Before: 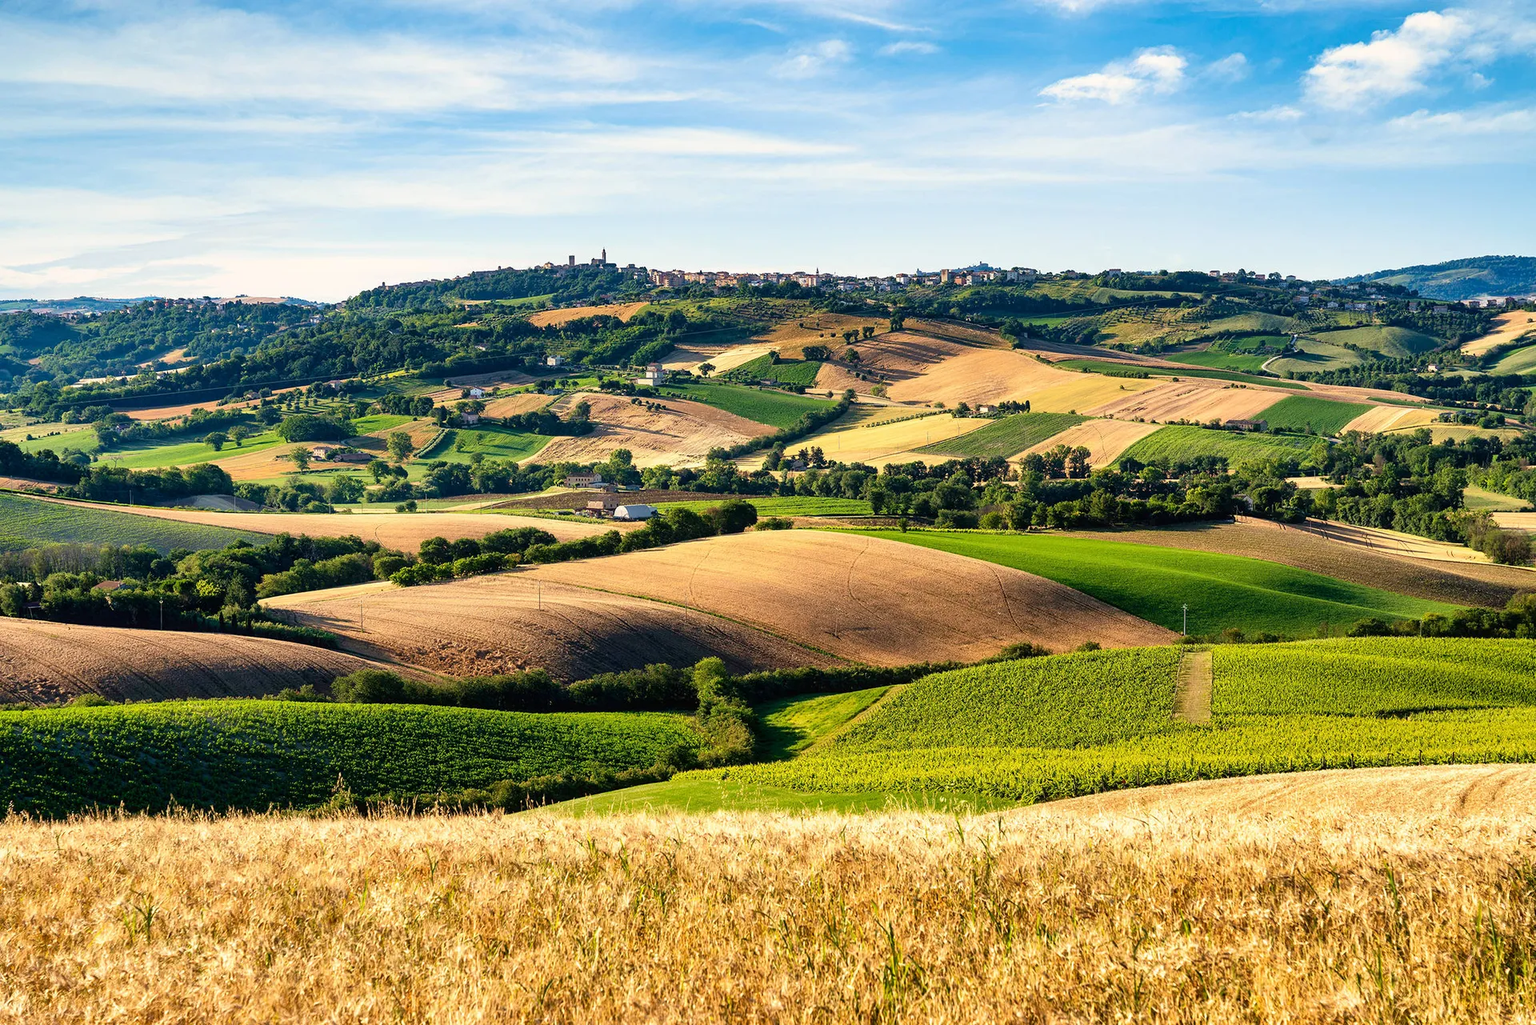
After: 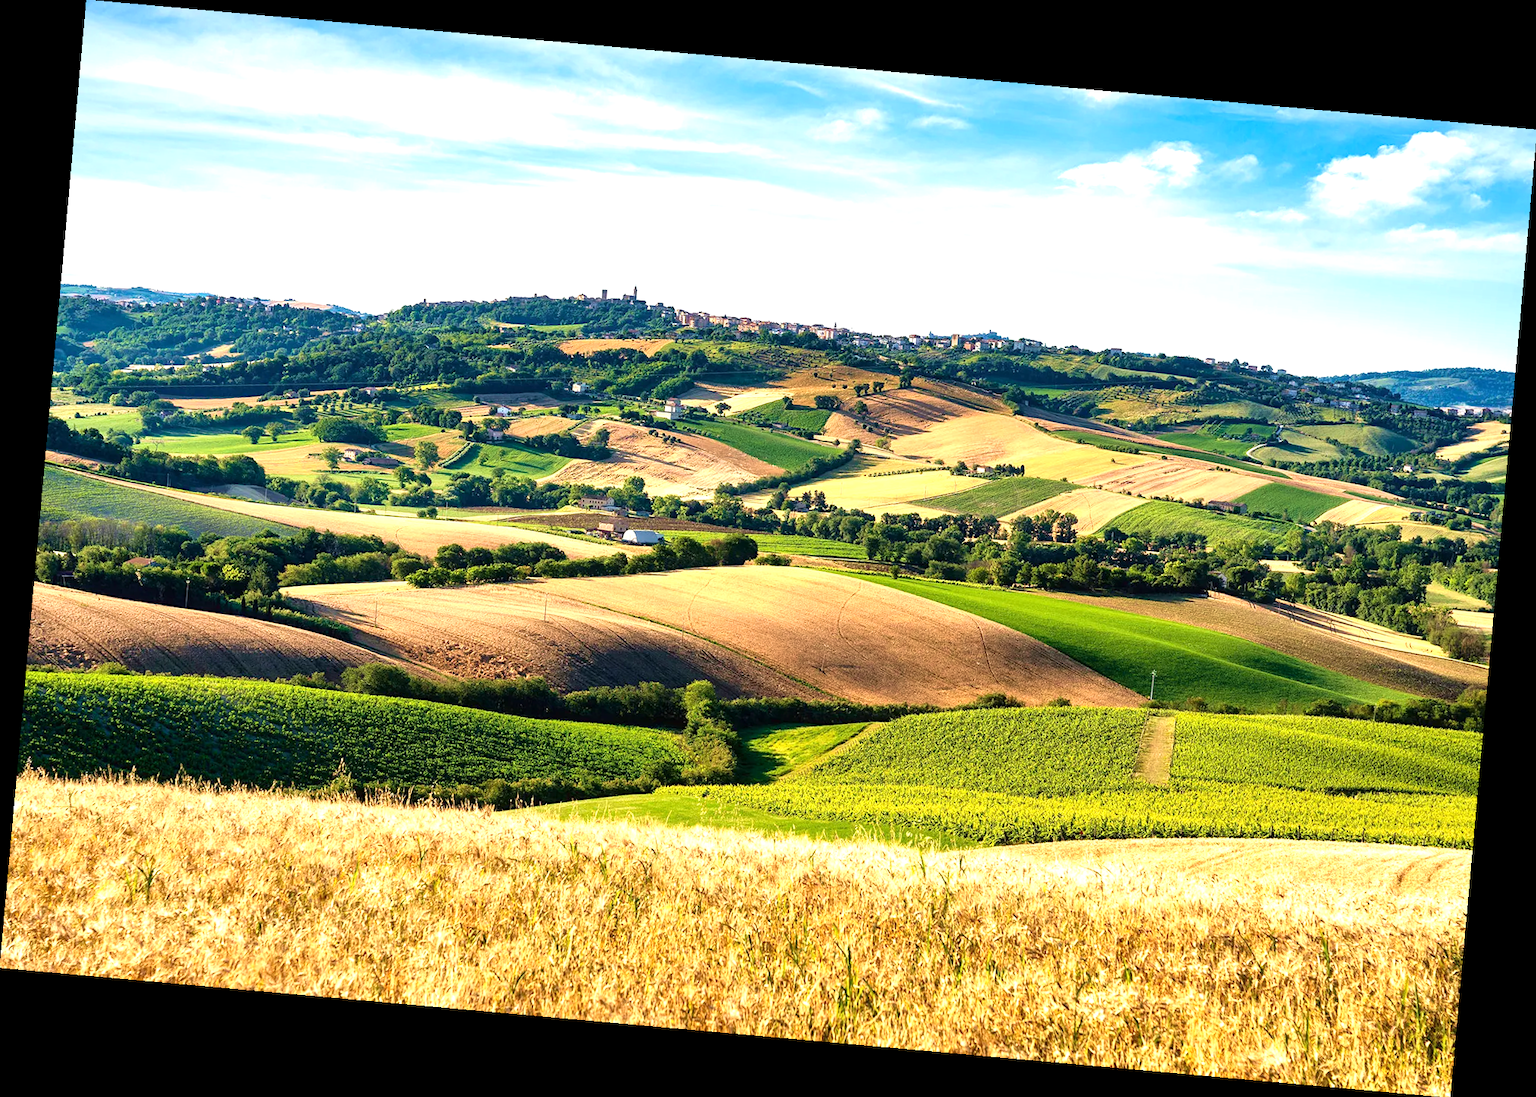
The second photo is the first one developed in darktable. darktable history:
rotate and perspective: rotation 5.12°, automatic cropping off
exposure: exposure 0.6 EV, compensate highlight preservation false
velvia: on, module defaults
